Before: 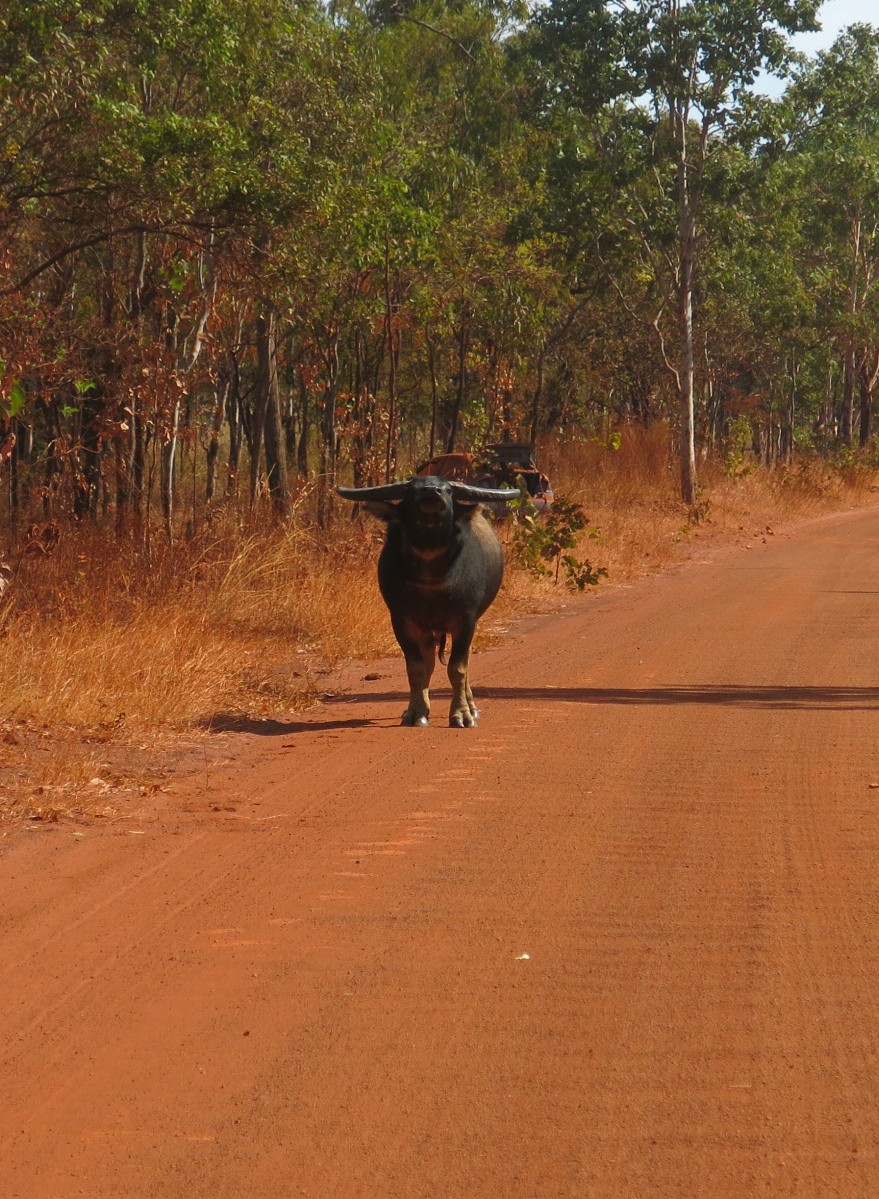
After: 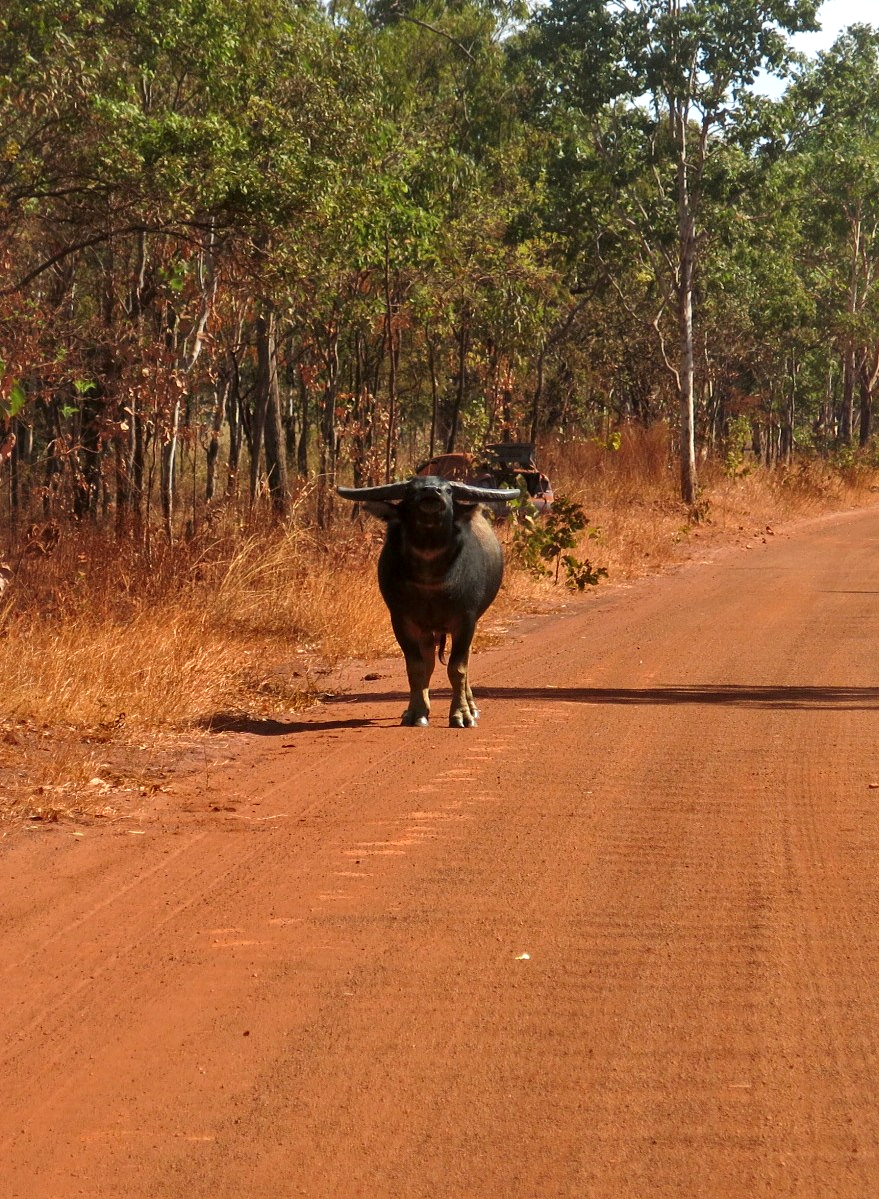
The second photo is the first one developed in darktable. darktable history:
exposure: exposure 0.3 EV, compensate highlight preservation false
local contrast: mode bilateral grid, contrast 25, coarseness 60, detail 151%, midtone range 0.2
